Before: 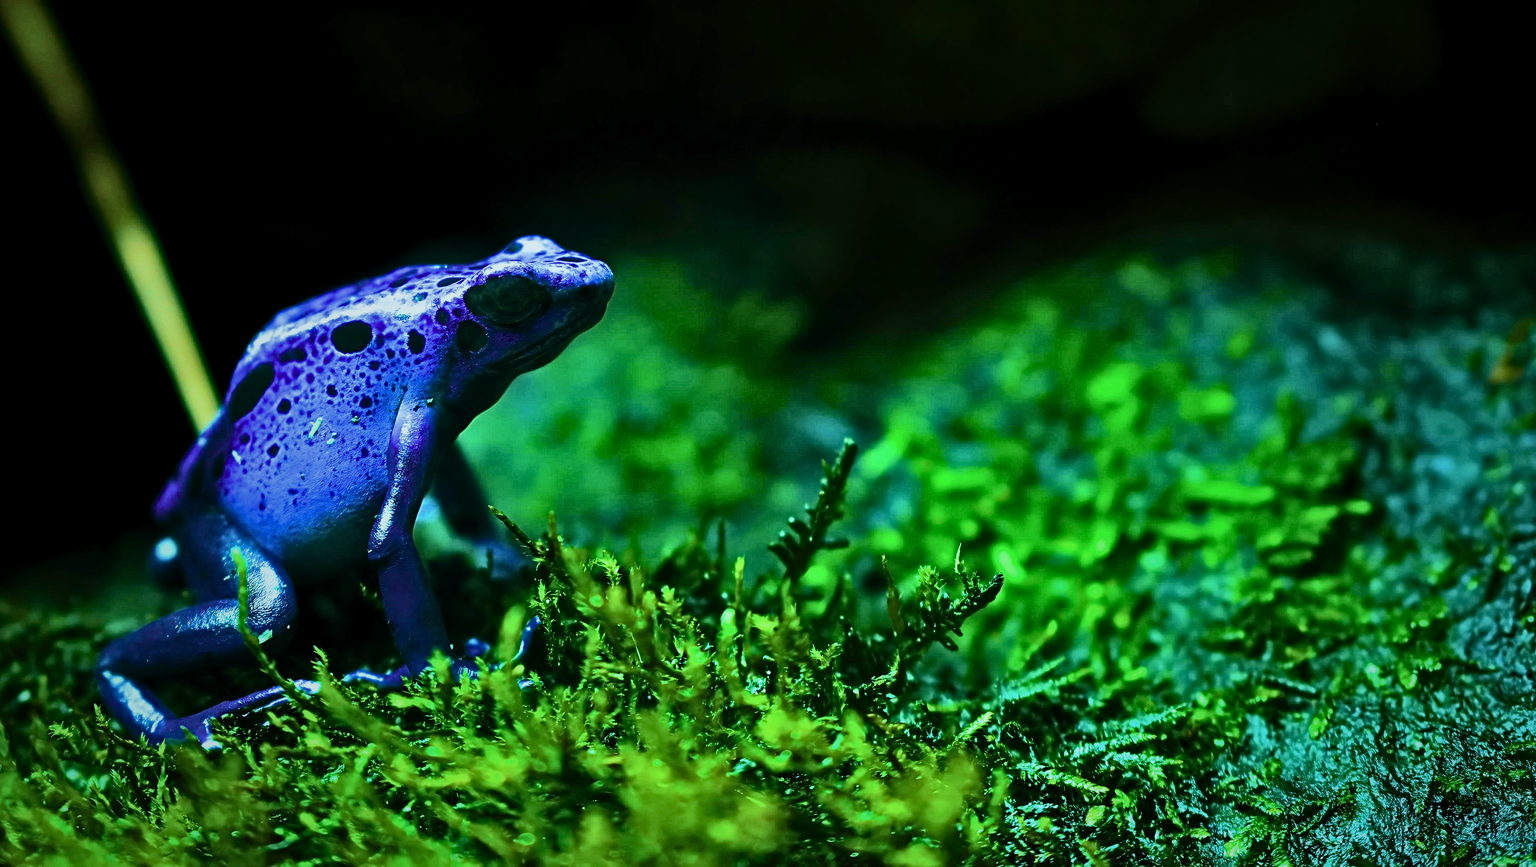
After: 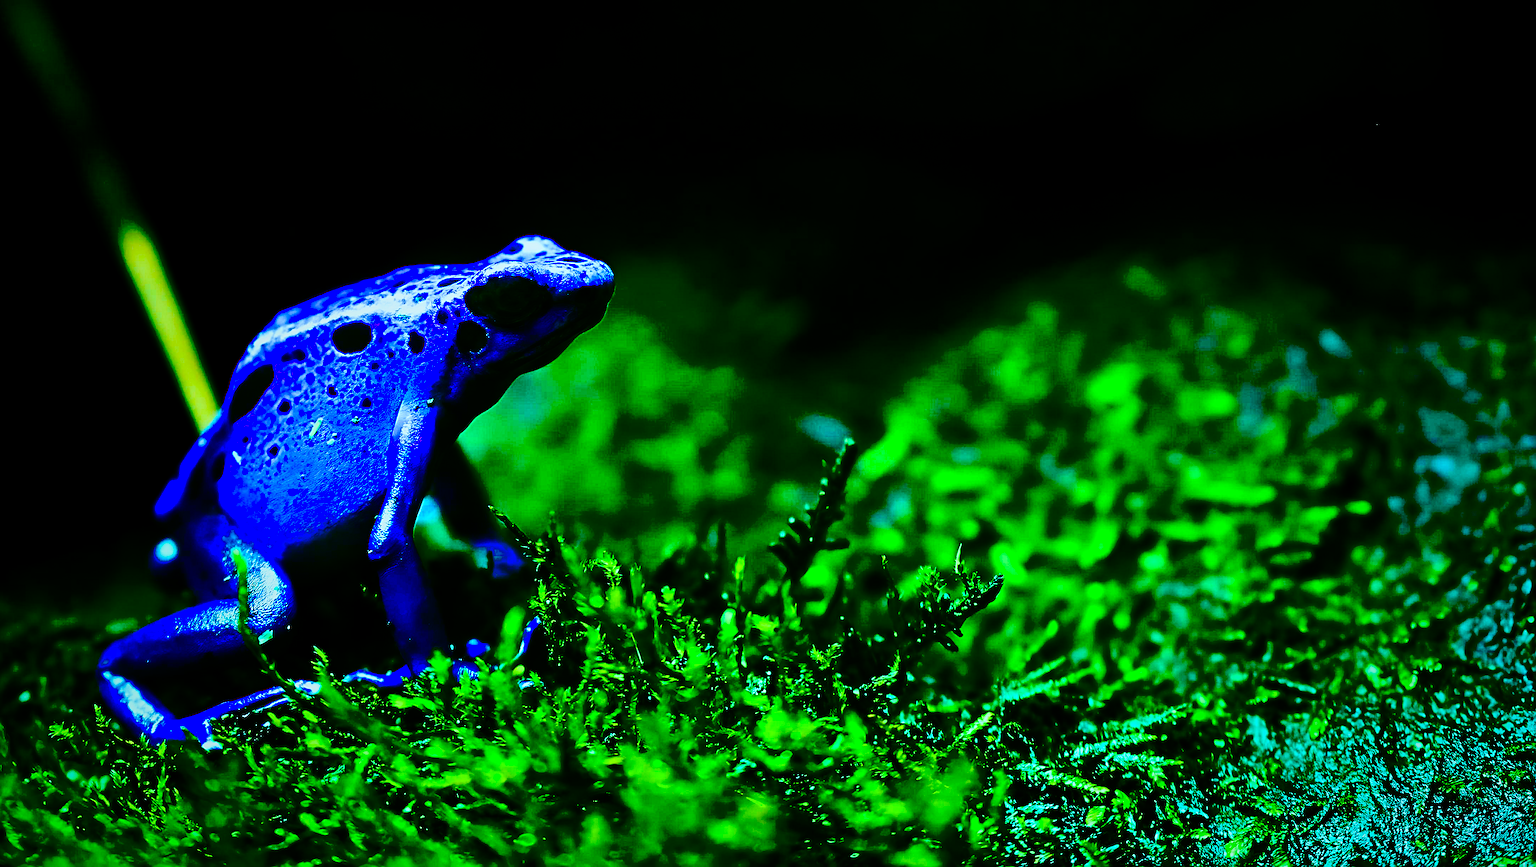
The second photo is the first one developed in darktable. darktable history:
contrast brightness saturation: contrast 0.2, brightness 0.16, saturation 0.22
sharpen: on, module defaults
exposure: black level correction 0.1, exposure -0.092 EV, compensate highlight preservation false
white balance: red 0.978, blue 0.999
